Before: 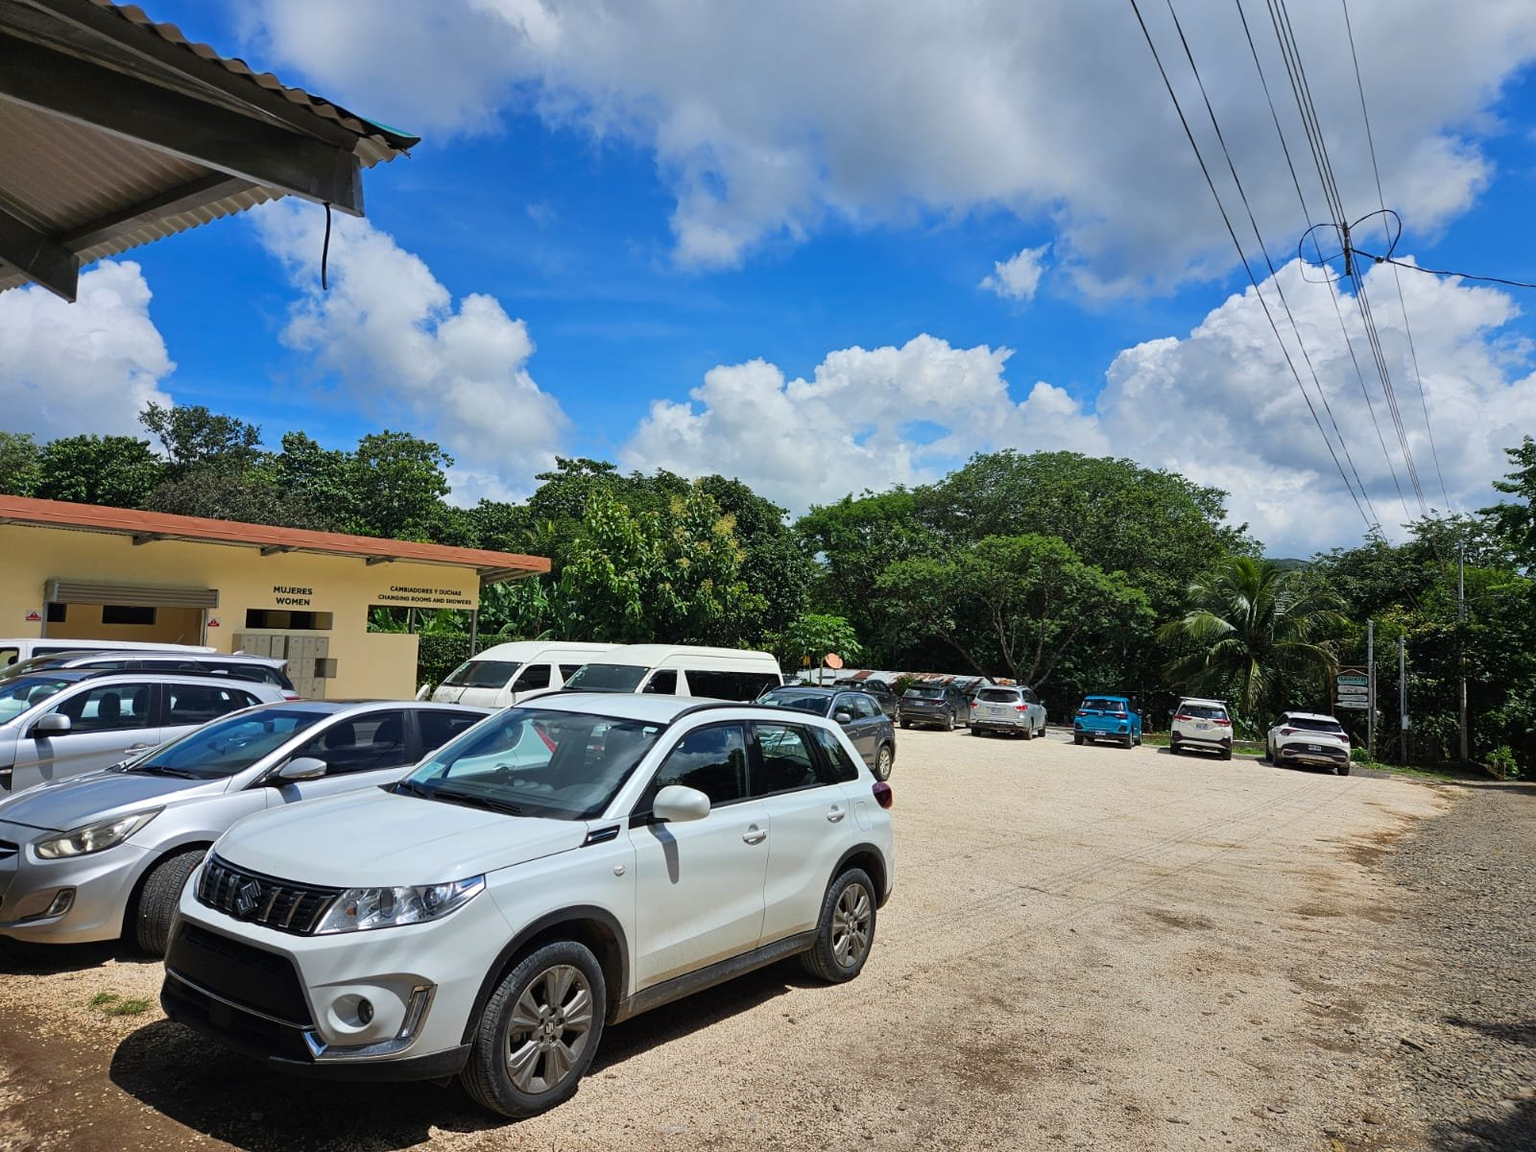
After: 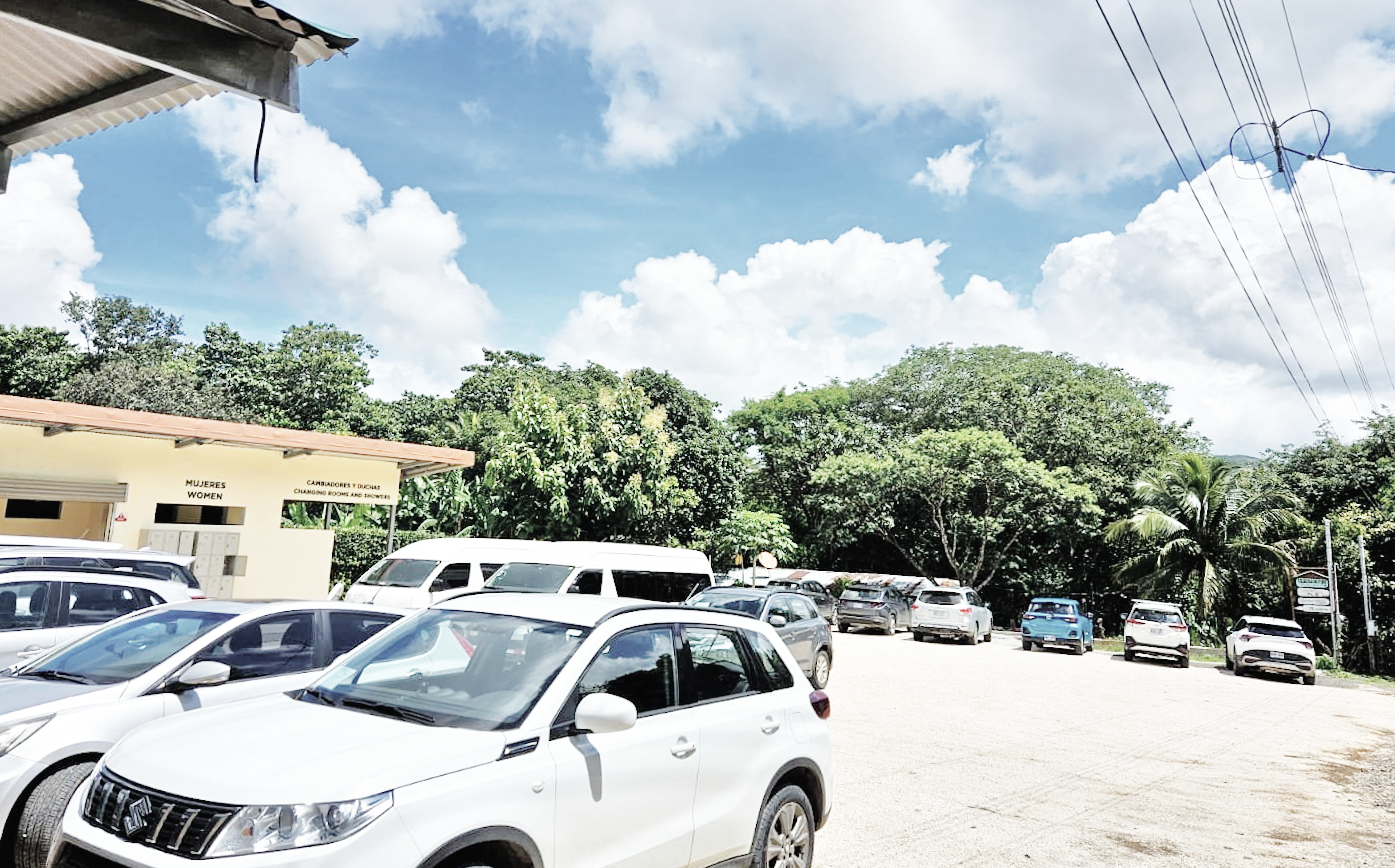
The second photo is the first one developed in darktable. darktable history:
crop: left 2.737%, top 7.287%, right 3.421%, bottom 20.179%
tone equalizer: -7 EV 0.15 EV, -6 EV 0.6 EV, -5 EV 1.15 EV, -4 EV 1.33 EV, -3 EV 1.15 EV, -2 EV 0.6 EV, -1 EV 0.15 EV, mask exposure compensation -0.5 EV
color correction: saturation 0.5
base curve: curves: ch0 [(0, 0.003) (0.001, 0.002) (0.006, 0.004) (0.02, 0.022) (0.048, 0.086) (0.094, 0.234) (0.162, 0.431) (0.258, 0.629) (0.385, 0.8) (0.548, 0.918) (0.751, 0.988) (1, 1)], preserve colors none
rotate and perspective: rotation 0.215°, lens shift (vertical) -0.139, crop left 0.069, crop right 0.939, crop top 0.002, crop bottom 0.996
shadows and highlights: shadows 25, highlights -25
